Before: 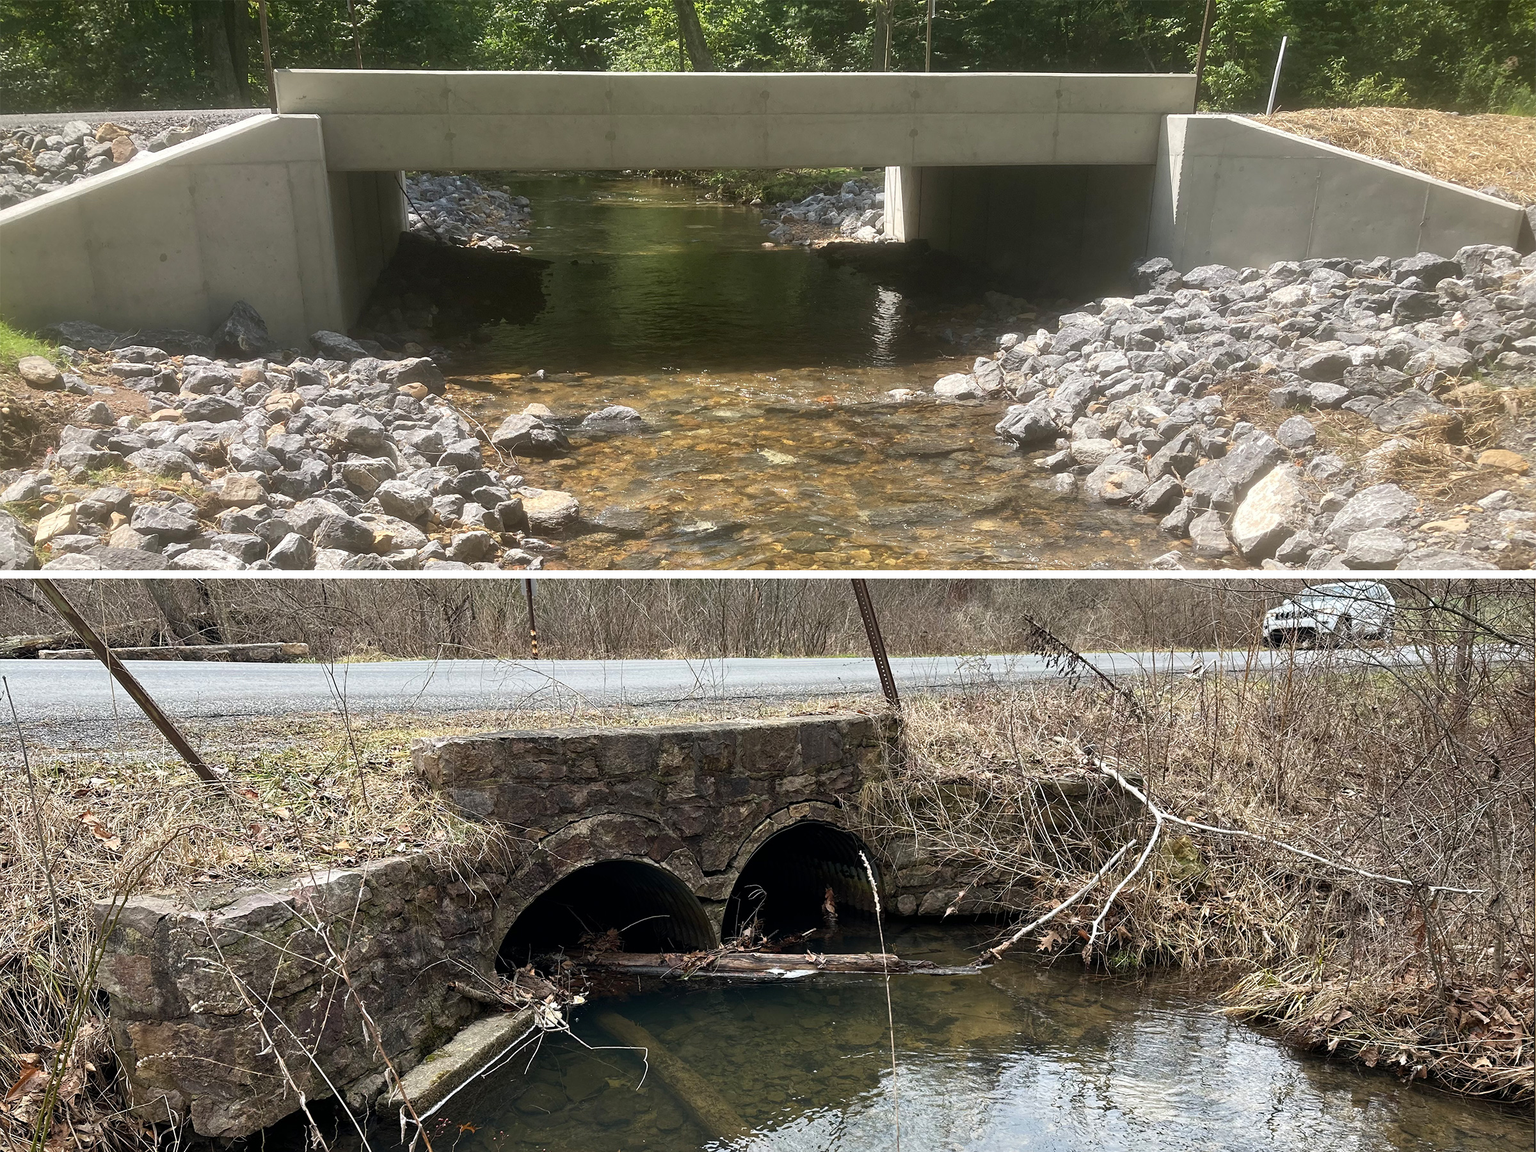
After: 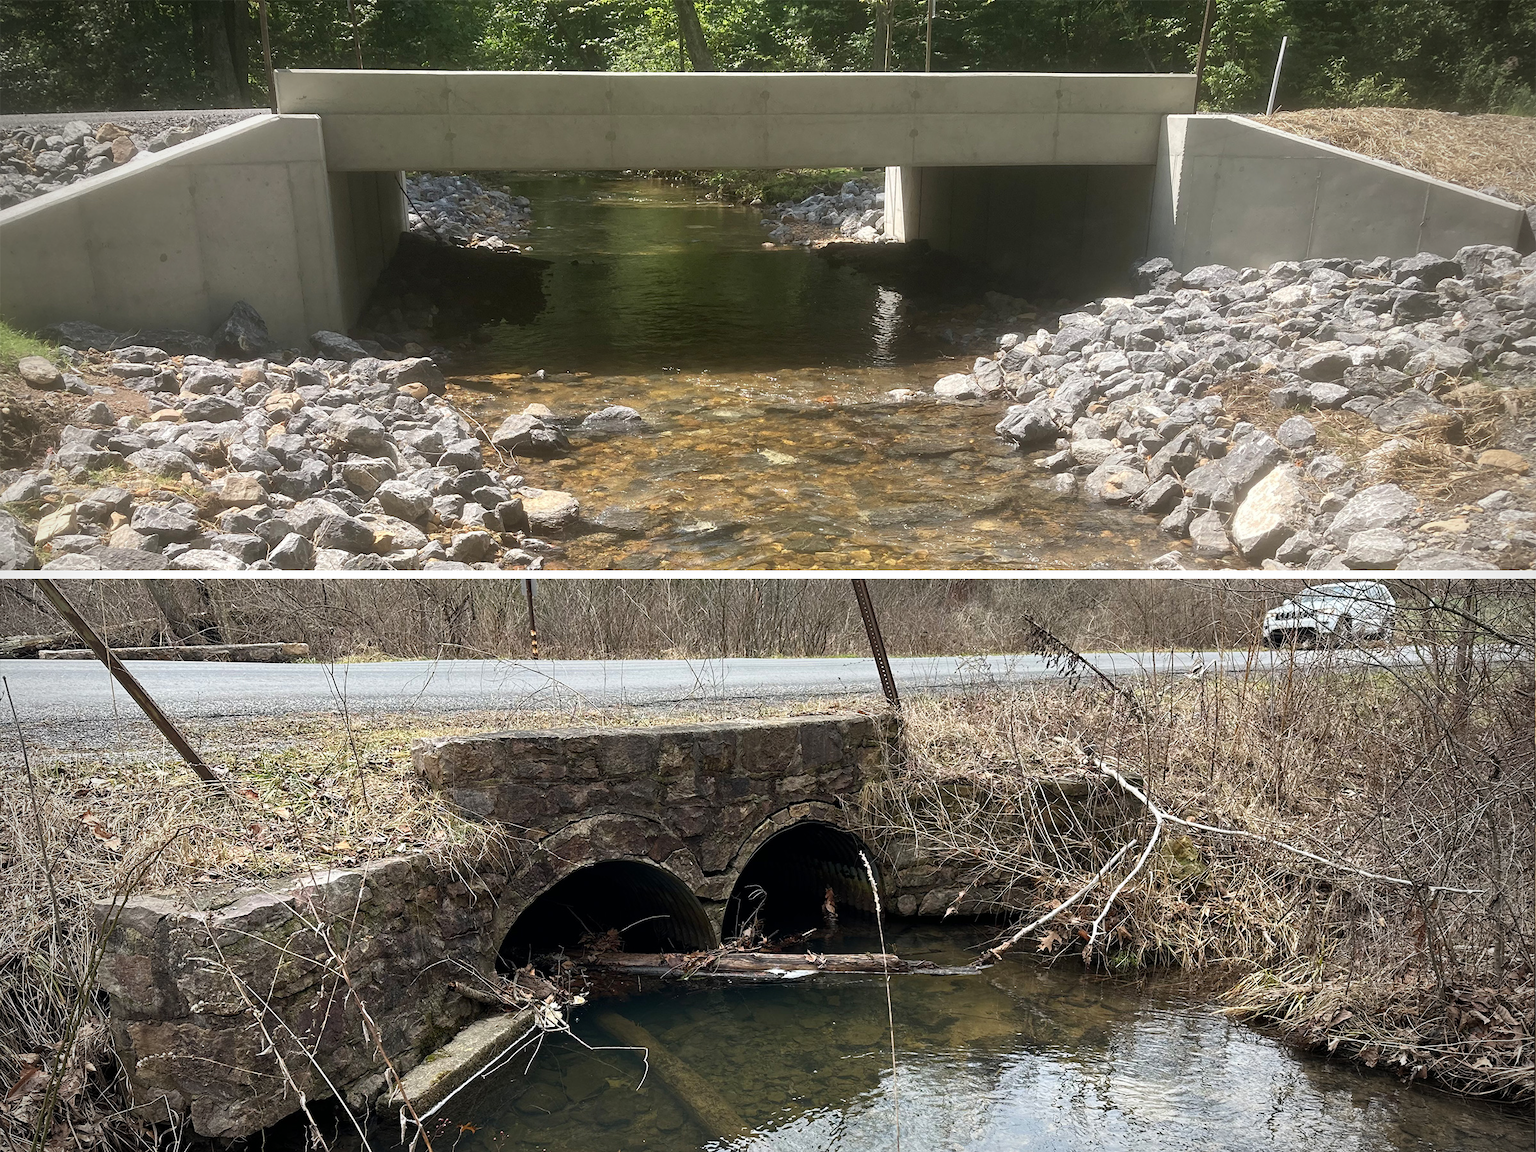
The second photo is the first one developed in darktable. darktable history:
vignetting: fall-off start 79.77%
